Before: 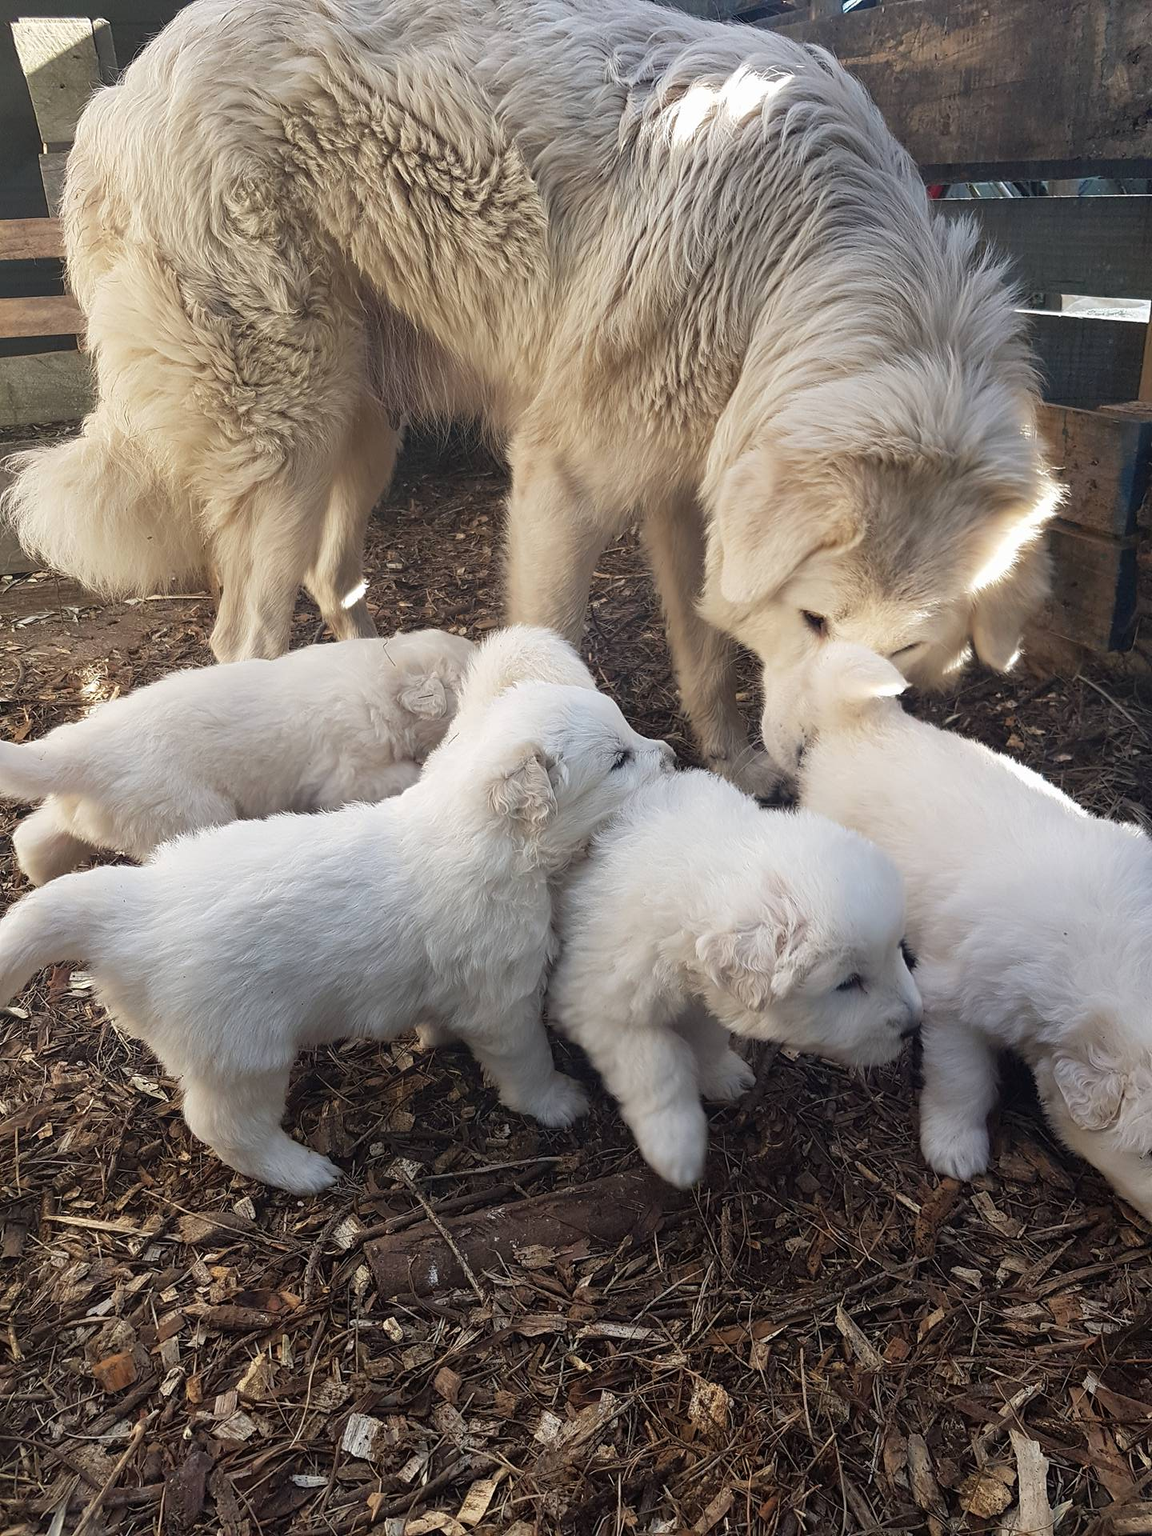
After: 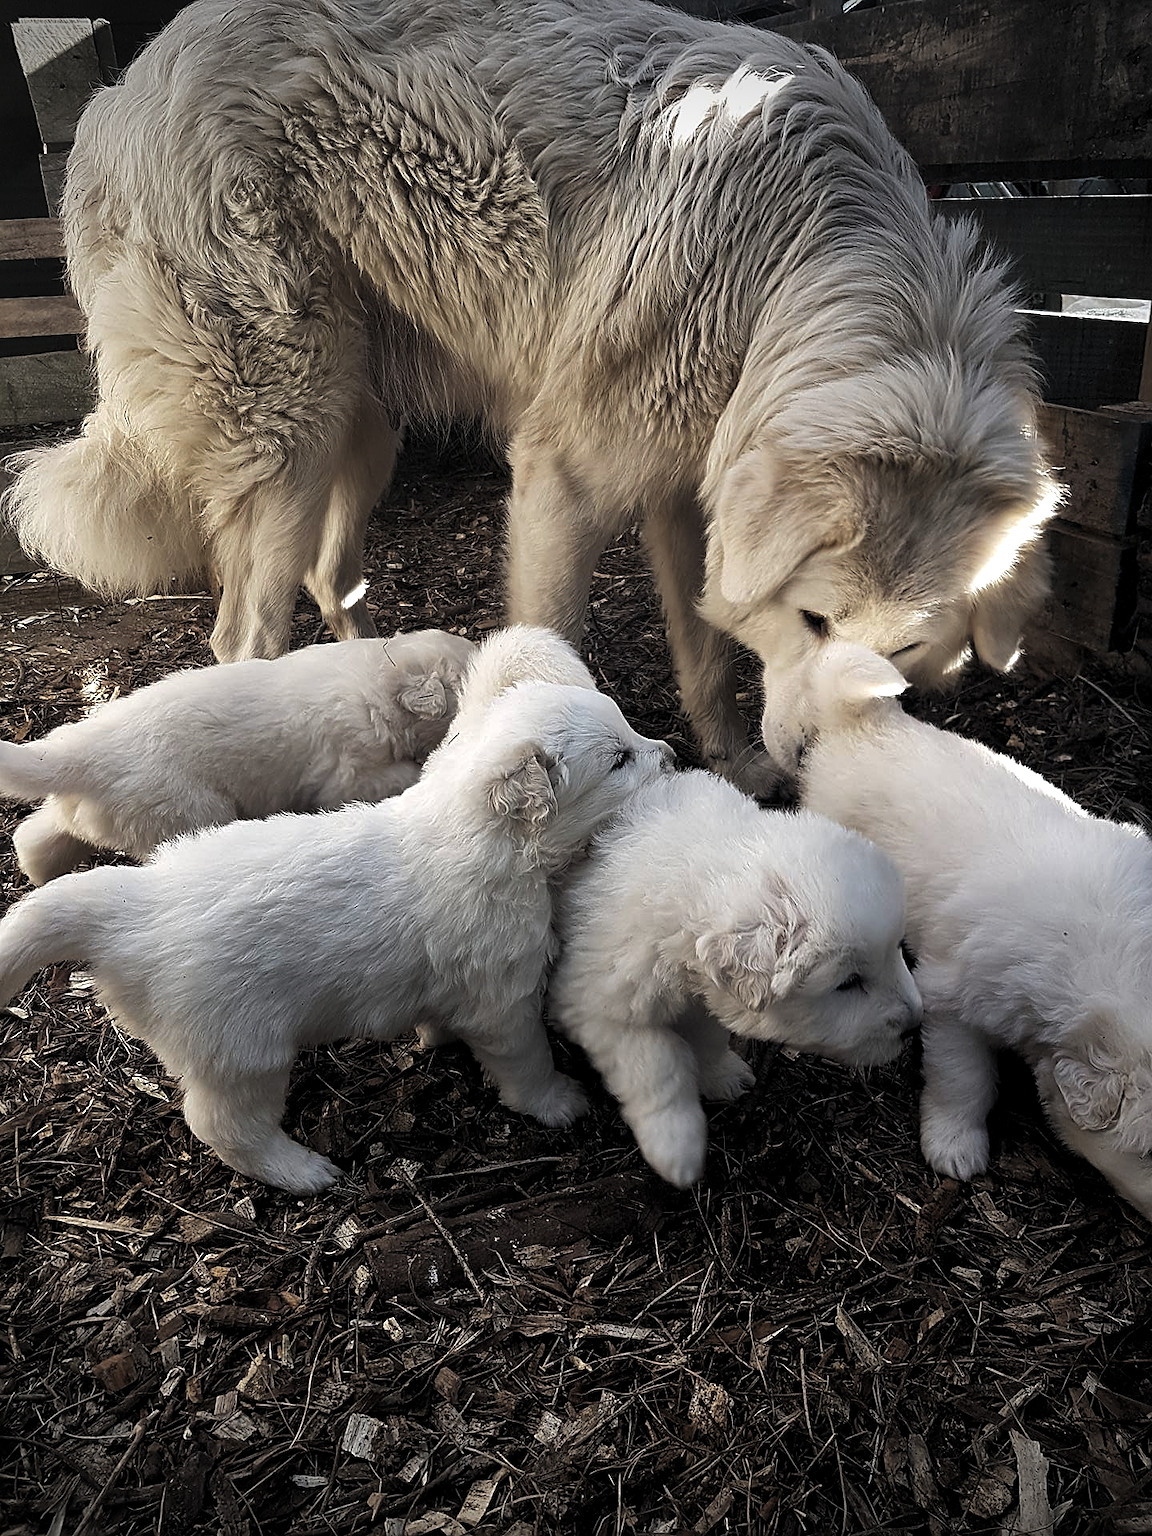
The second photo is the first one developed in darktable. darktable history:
contrast brightness saturation: saturation -0.05
sharpen: on, module defaults
shadows and highlights: shadows 24.5, highlights -78.15, soften with gaussian
vignetting: fall-off start 75%, brightness -0.692, width/height ratio 1.084
levels: levels [0.101, 0.578, 0.953]
